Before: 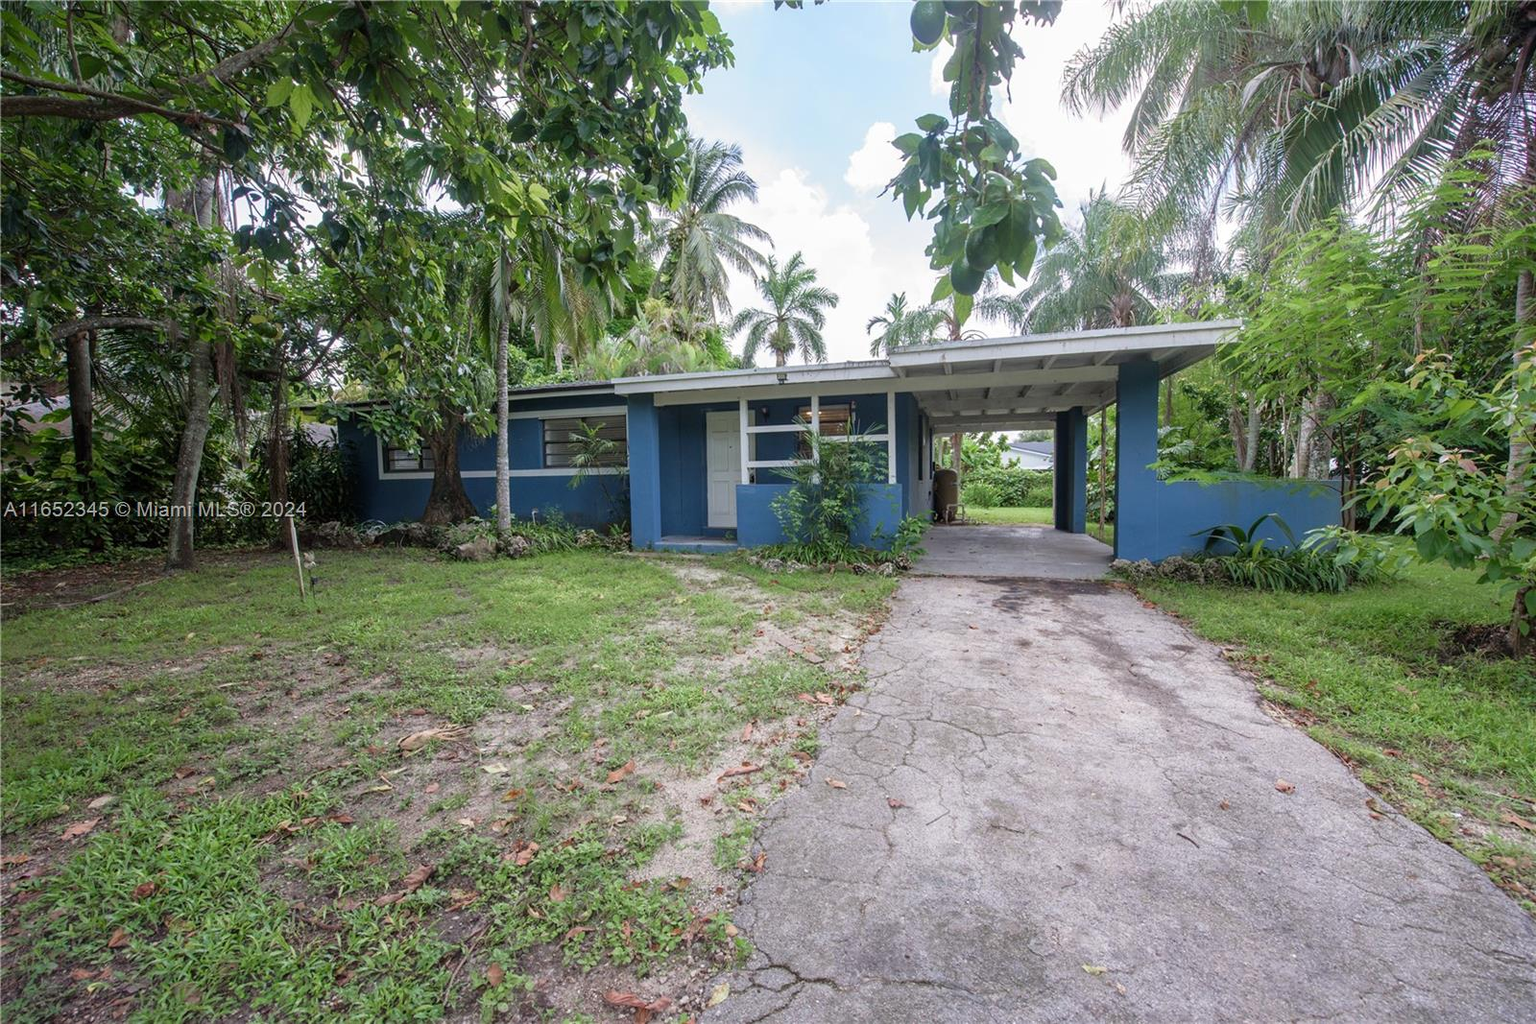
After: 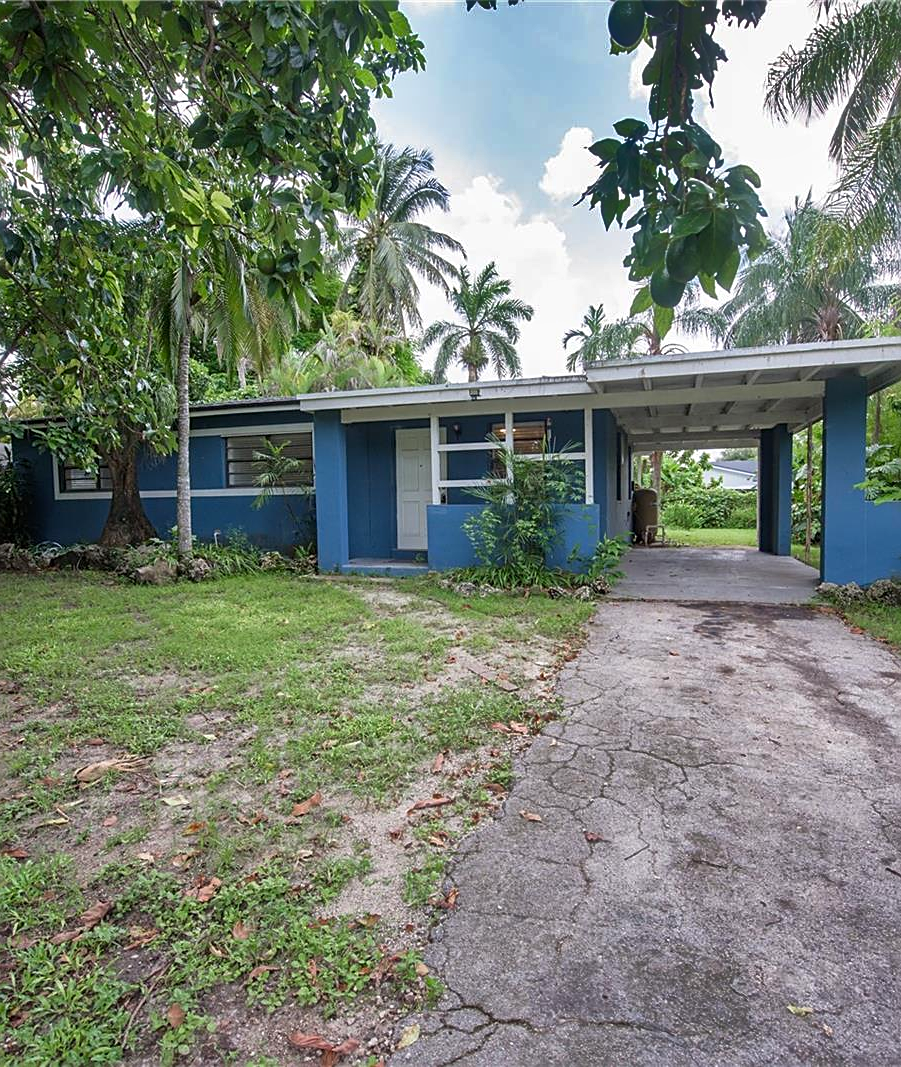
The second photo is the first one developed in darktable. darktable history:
crop: left 21.266%, right 22.383%
sharpen: on, module defaults
shadows and highlights: shadows 20.95, highlights -82.73, soften with gaussian
contrast brightness saturation: saturation 0.104
